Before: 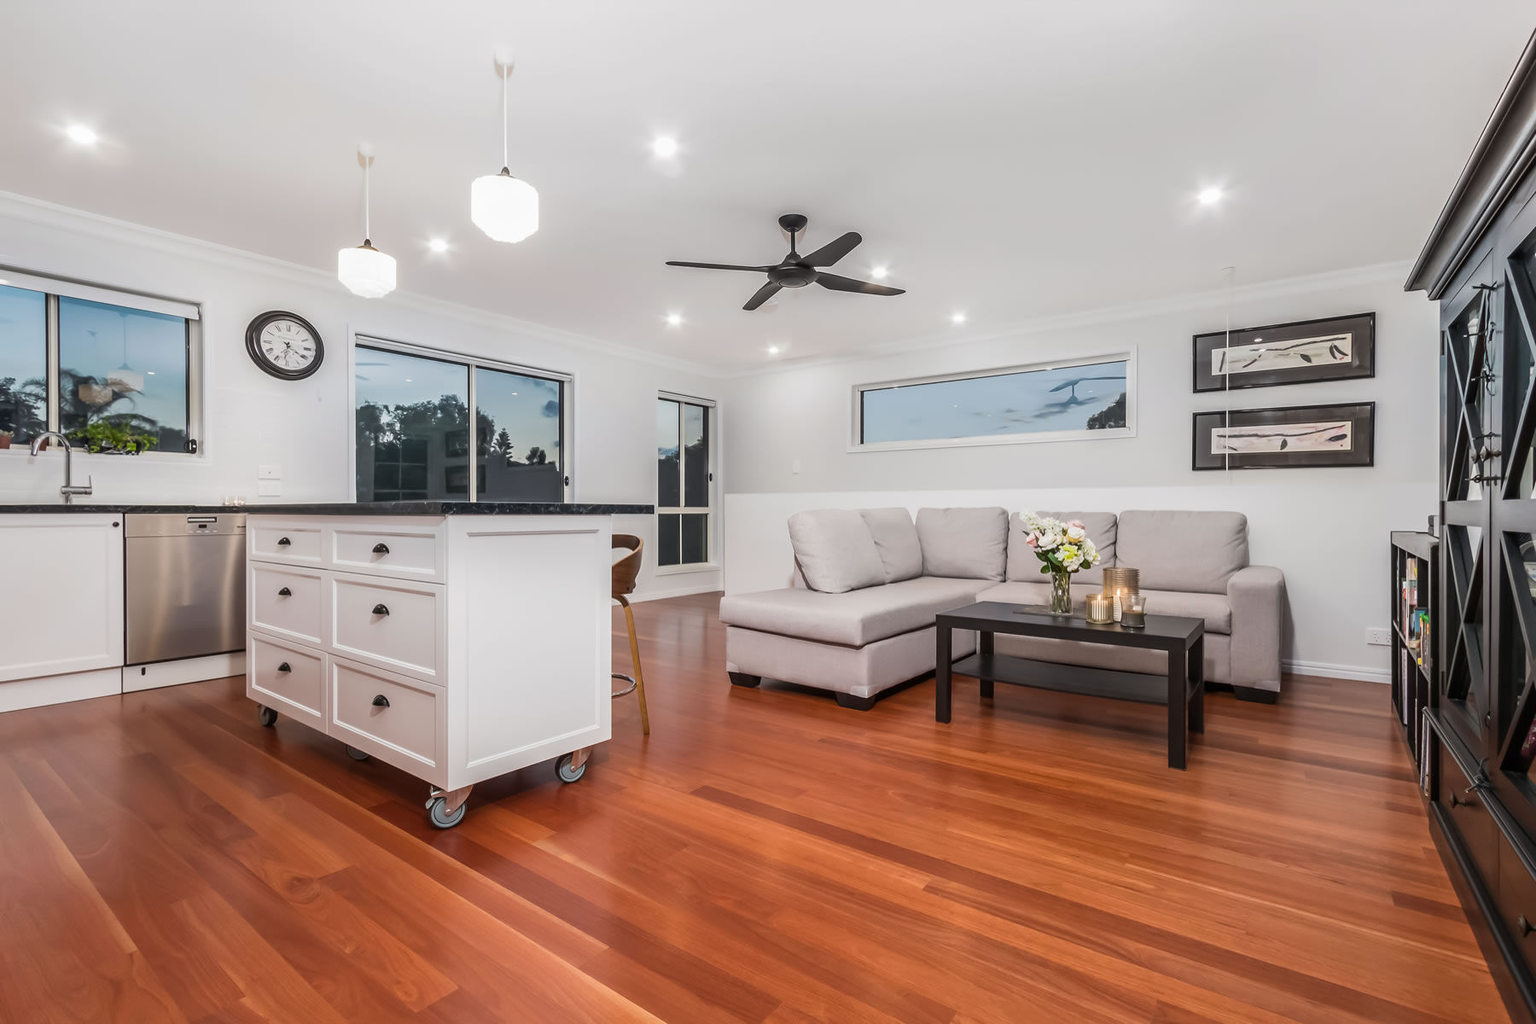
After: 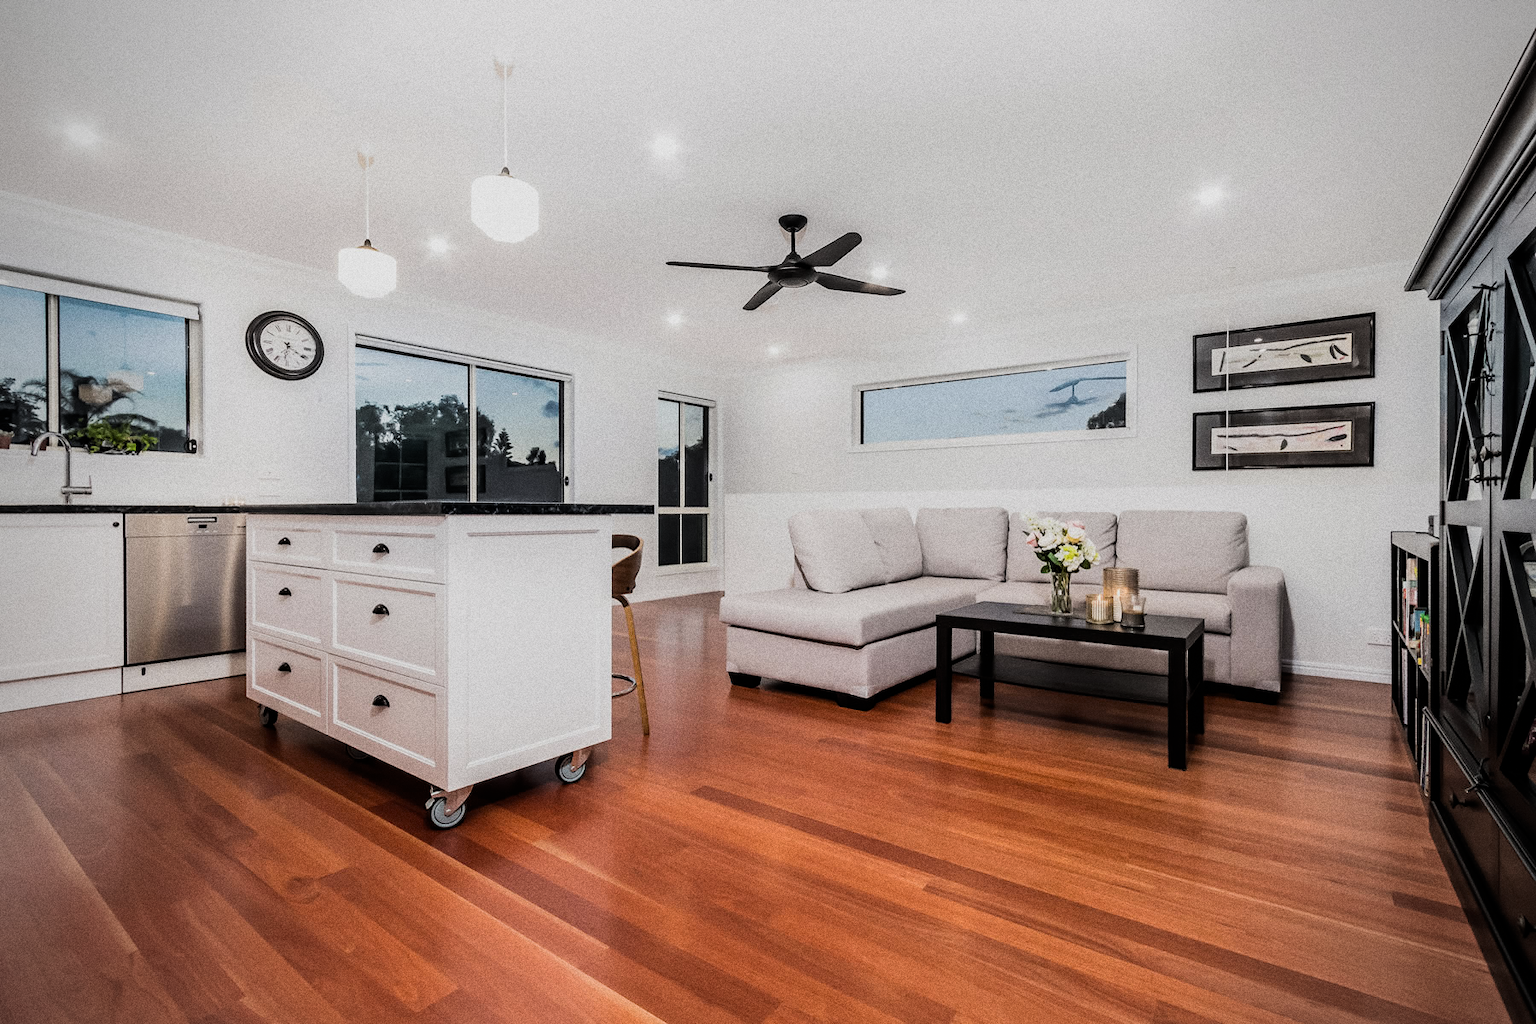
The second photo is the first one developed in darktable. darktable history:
filmic rgb: black relative exposure -5 EV, hardness 2.88, contrast 1.3, highlights saturation mix -30%
grain: coarseness 0.09 ISO, strength 40%
vignetting: on, module defaults
